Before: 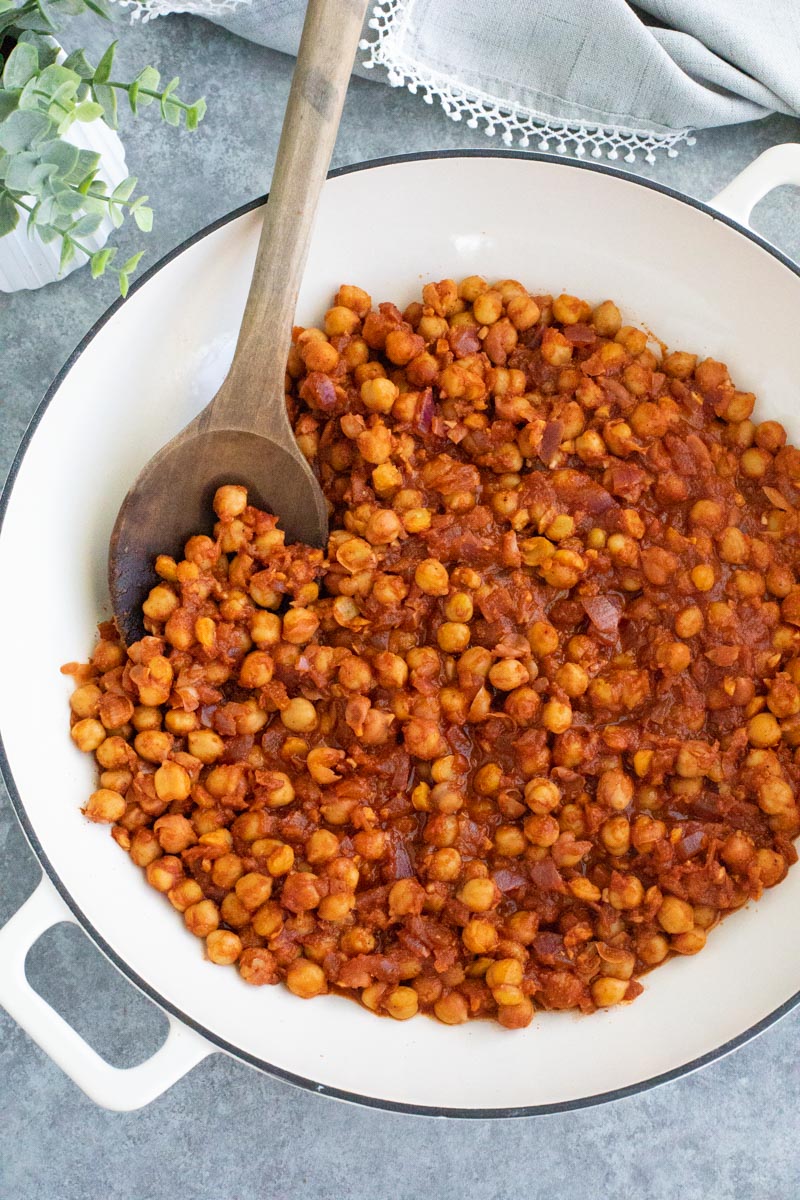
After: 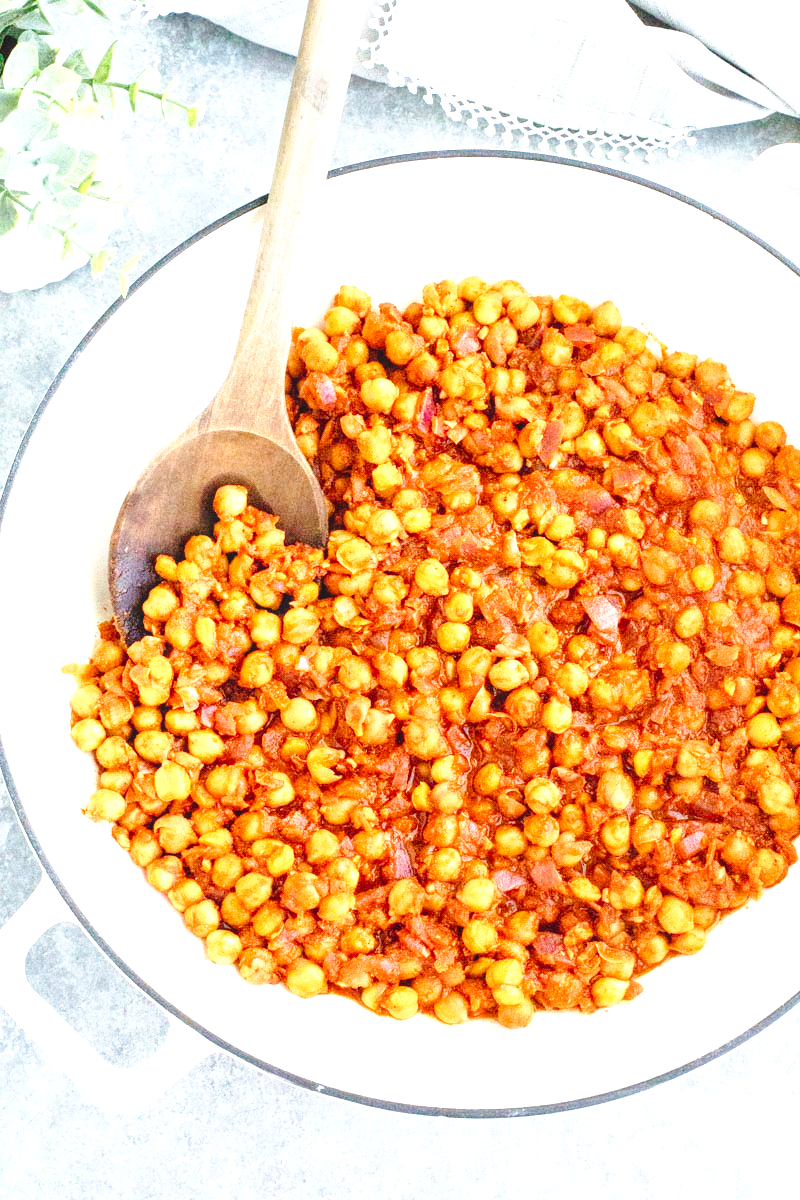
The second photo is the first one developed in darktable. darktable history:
local contrast: detail 113%
exposure: black level correction 0, exposure 1.377 EV, compensate highlight preservation false
tone curve: curves: ch0 [(0, 0.023) (0.087, 0.065) (0.184, 0.168) (0.45, 0.54) (0.57, 0.683) (0.722, 0.825) (0.877, 0.948) (1, 1)]; ch1 [(0, 0) (0.388, 0.369) (0.45, 0.43) (0.505, 0.509) (0.534, 0.528) (0.657, 0.655) (1, 1)]; ch2 [(0, 0) (0.314, 0.223) (0.427, 0.405) (0.5, 0.5) (0.55, 0.566) (0.625, 0.657) (1, 1)], preserve colors none
